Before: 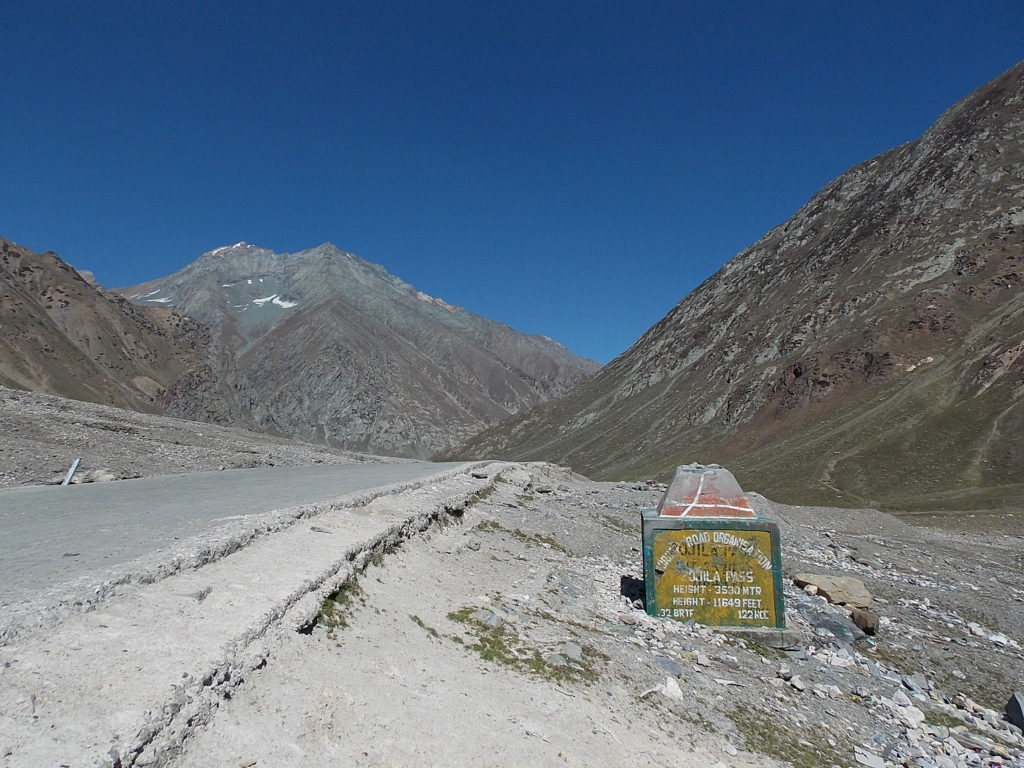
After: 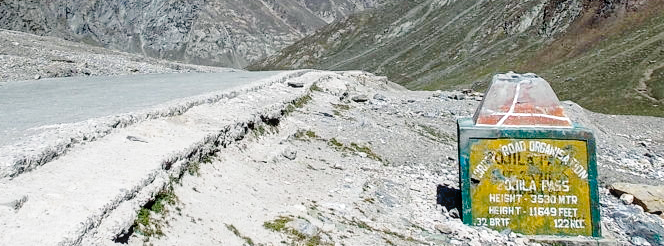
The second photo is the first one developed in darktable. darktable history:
crop: left 18.051%, top 50.987%, right 17.092%, bottom 16.897%
color balance rgb: shadows lift › chroma 2.009%, shadows lift › hue 220.74°, global offset › luminance -1.443%, perceptual saturation grading › global saturation 0.38%, global vibrance 8.151%
base curve: curves: ch0 [(0, 0) (0.028, 0.03) (0.121, 0.232) (0.46, 0.748) (0.859, 0.968) (1, 1)], preserve colors none
local contrast: on, module defaults
